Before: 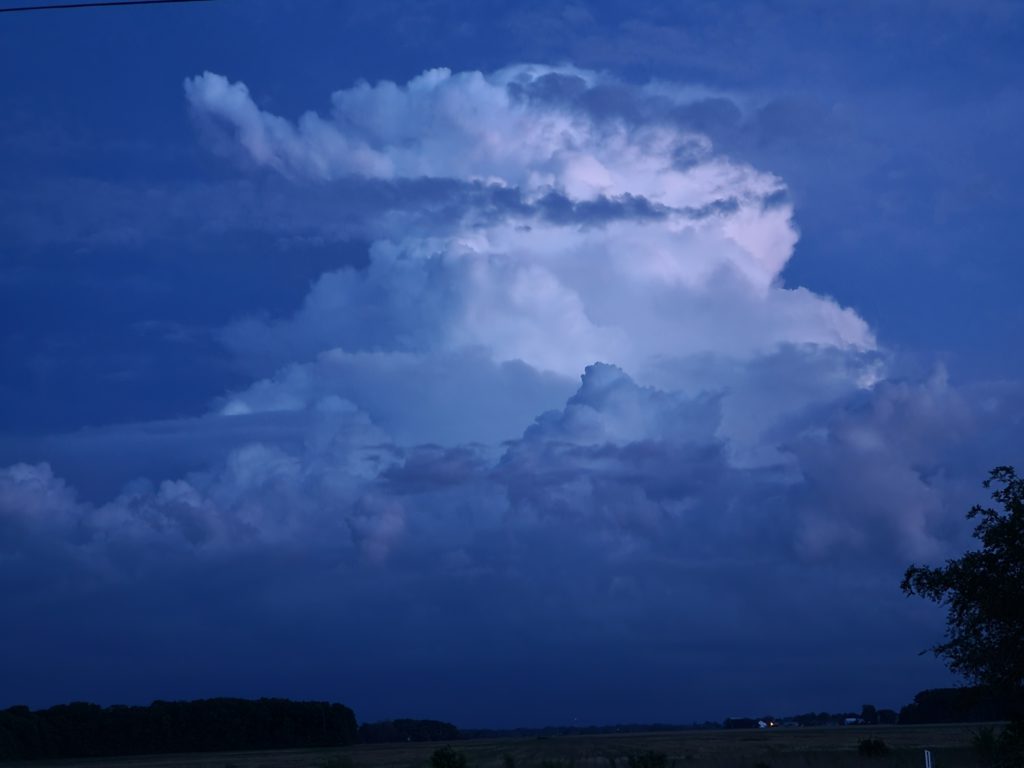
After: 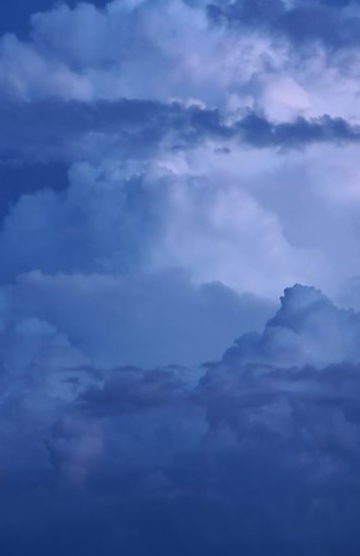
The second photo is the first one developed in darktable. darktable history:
tone equalizer: on, module defaults
color correction: highlights a* 0.003, highlights b* -0.283
crop and rotate: left 29.476%, top 10.214%, right 35.32%, bottom 17.333%
